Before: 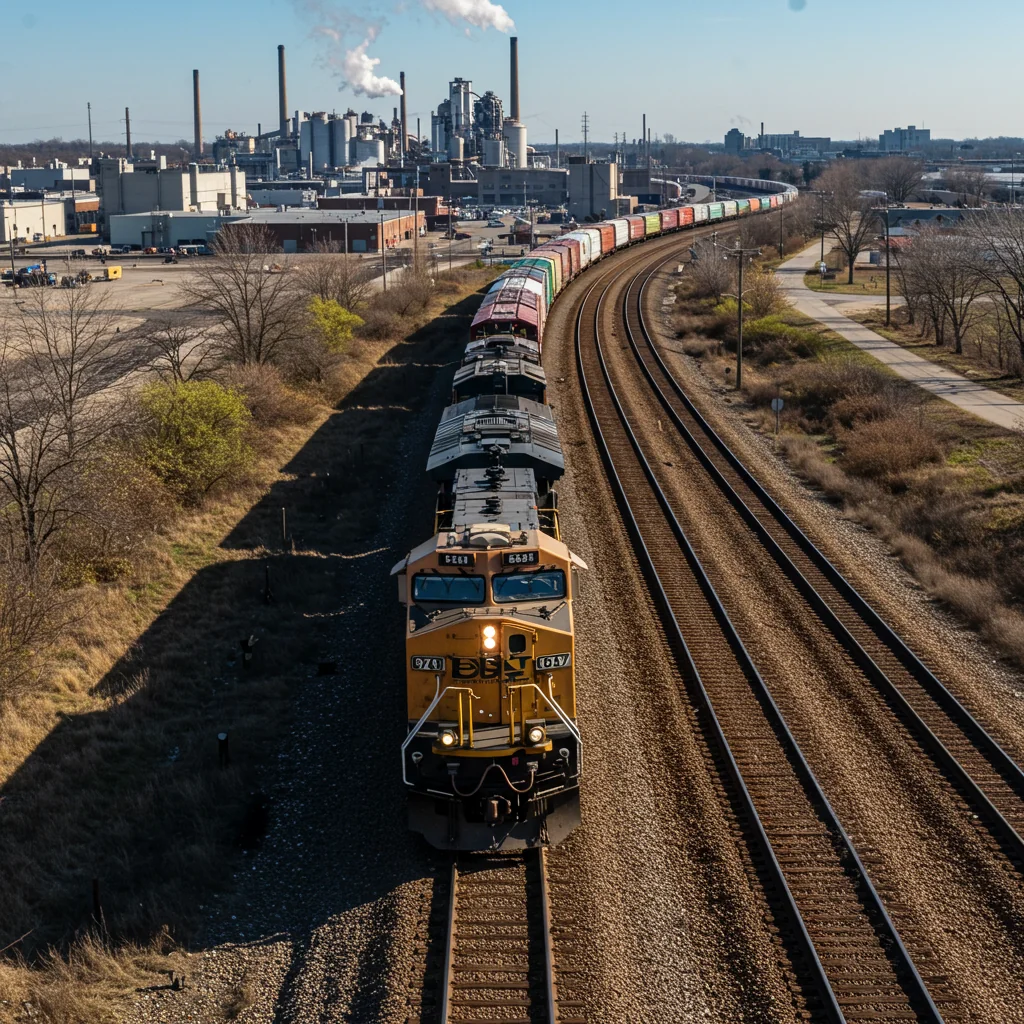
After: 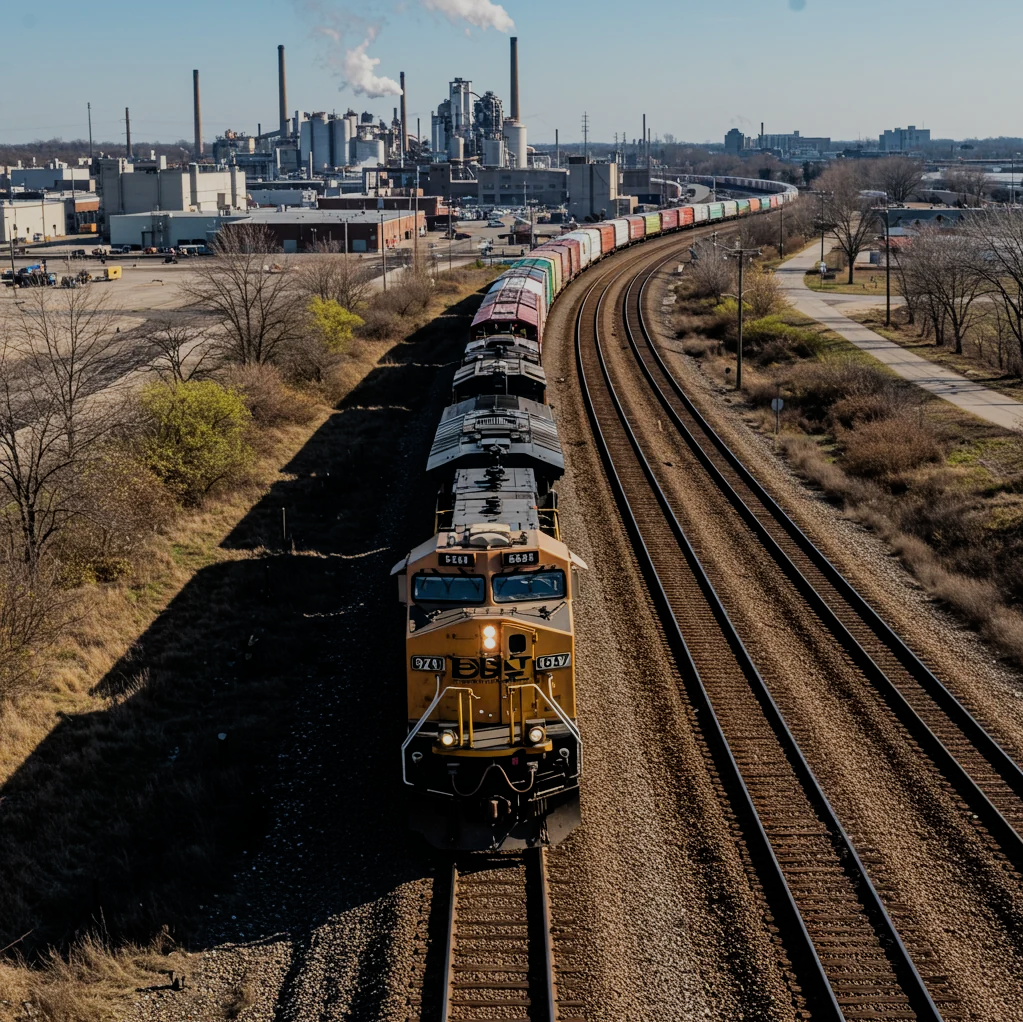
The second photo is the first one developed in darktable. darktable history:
filmic rgb: black relative exposure -7.65 EV, white relative exposure 4.56 EV, hardness 3.61
crop: top 0.05%, bottom 0.098%
